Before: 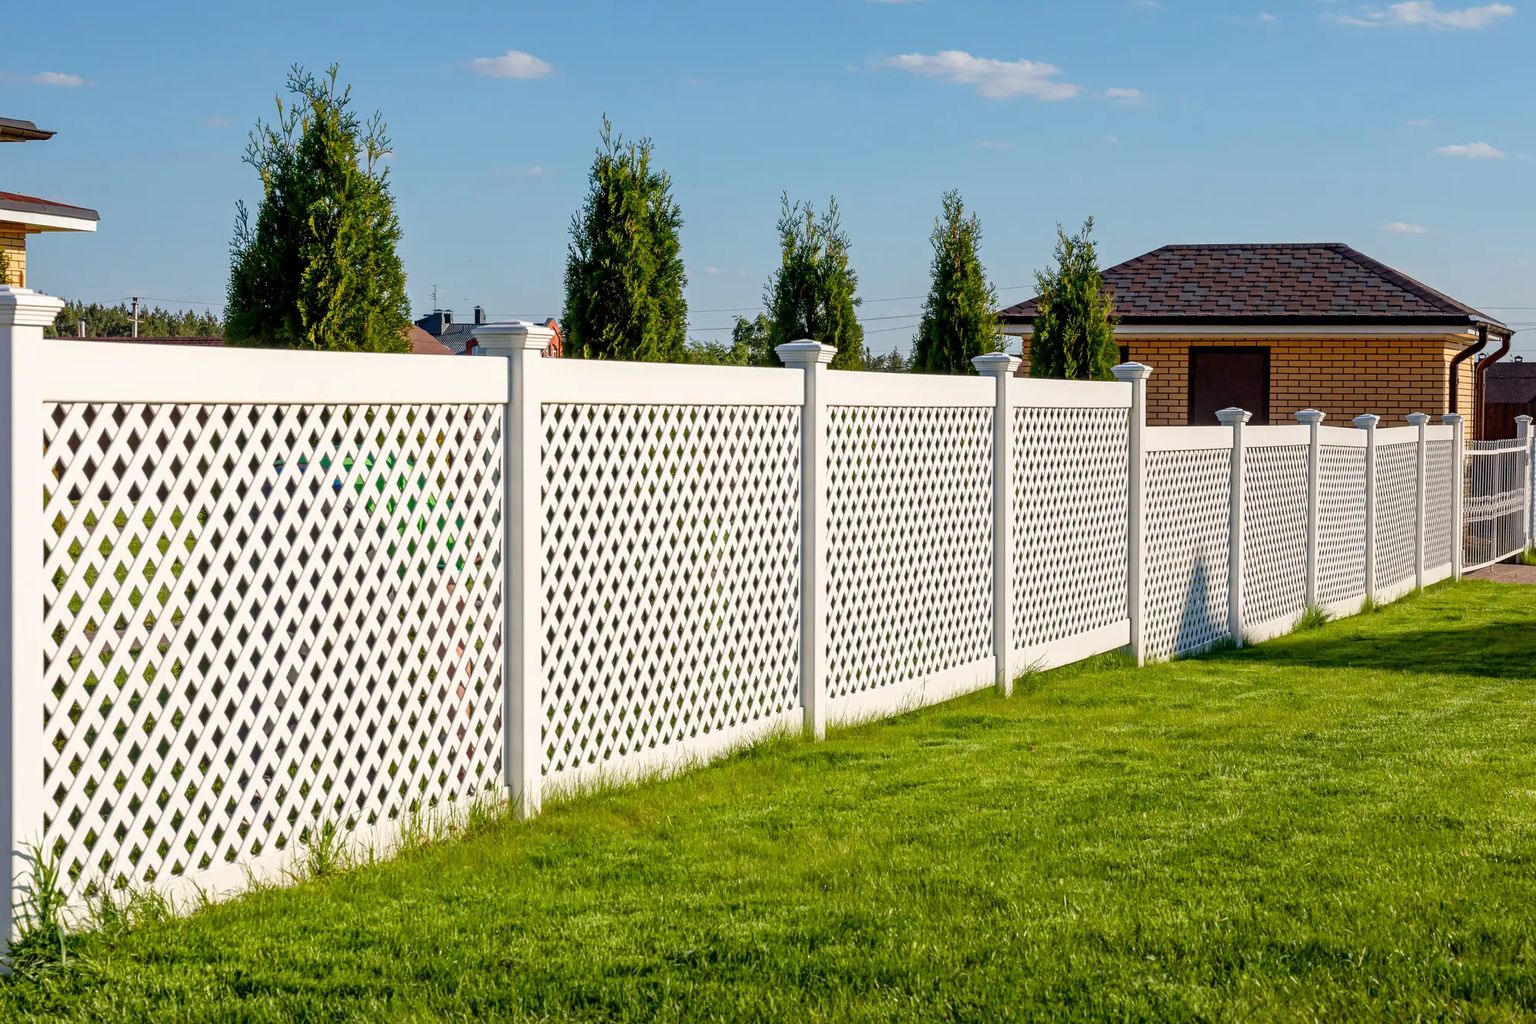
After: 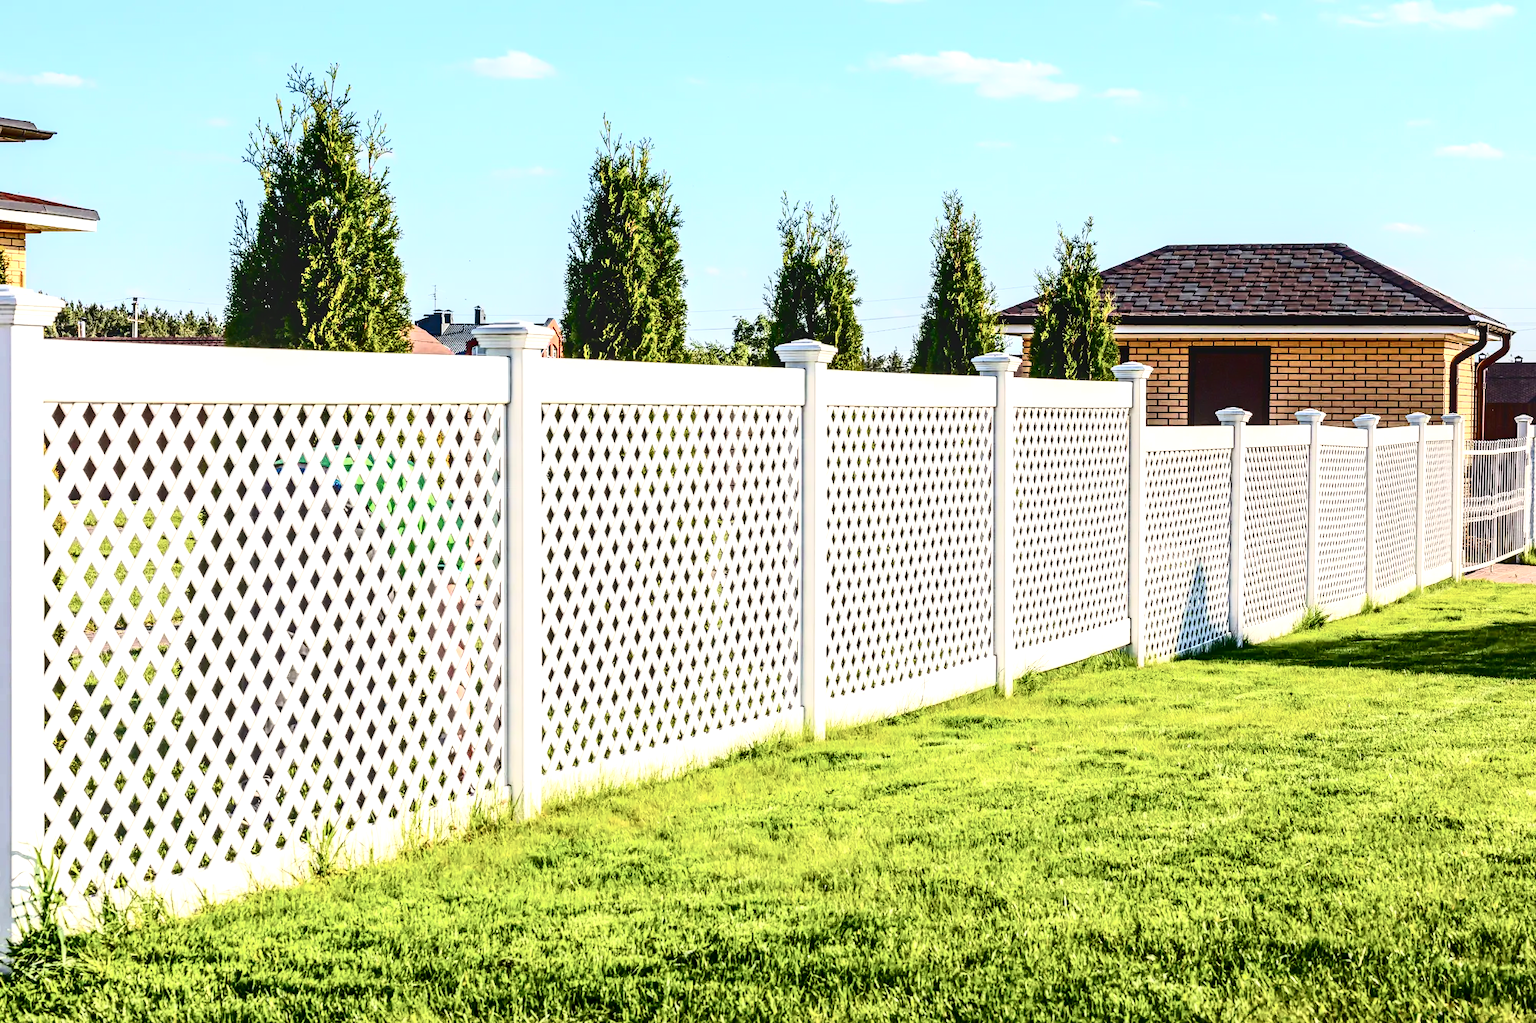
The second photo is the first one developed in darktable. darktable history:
exposure: exposure 0.996 EV, compensate highlight preservation false
local contrast: on, module defaults
contrast brightness saturation: contrast 0.491, saturation -0.083
